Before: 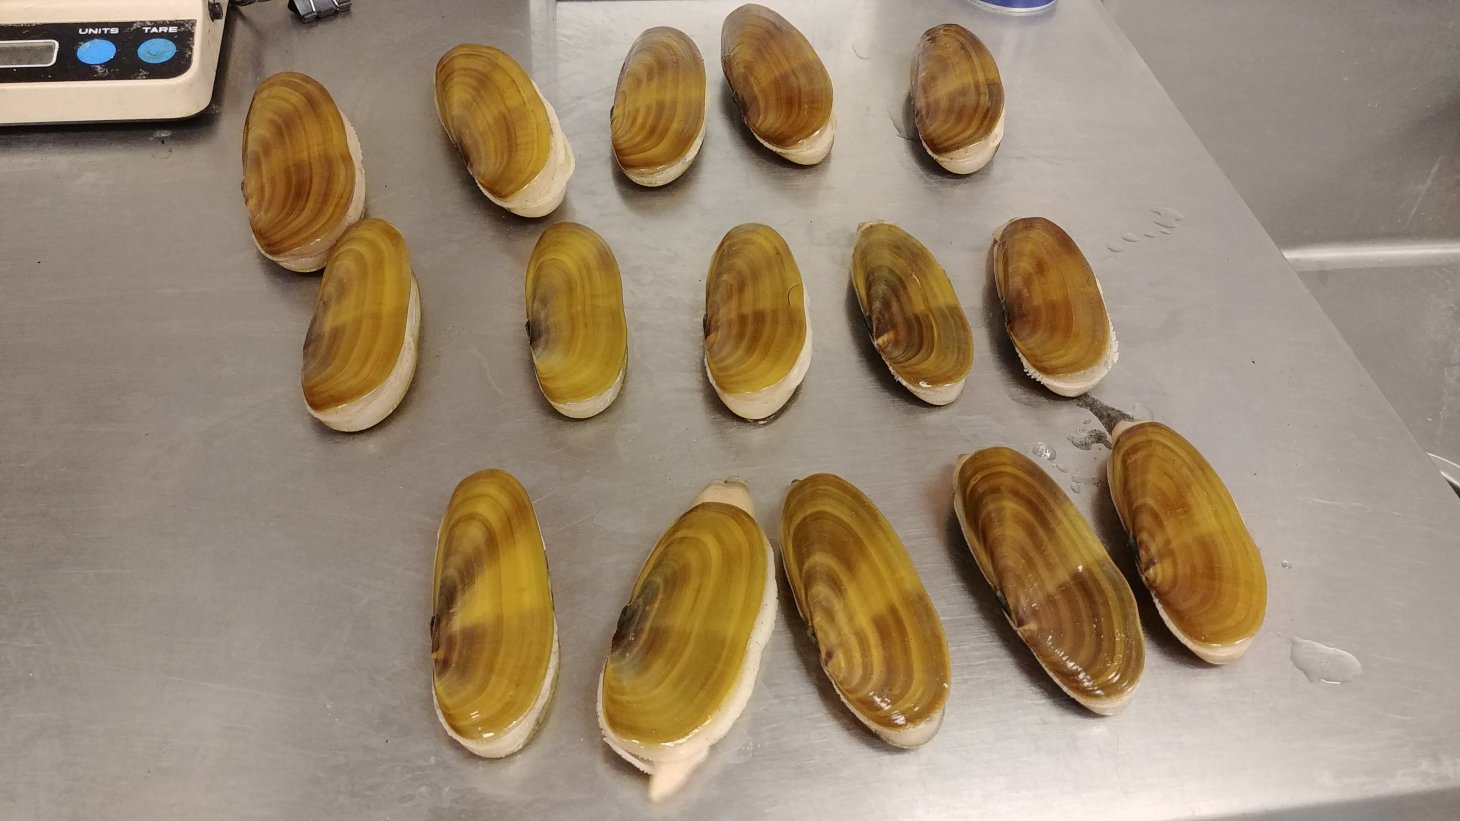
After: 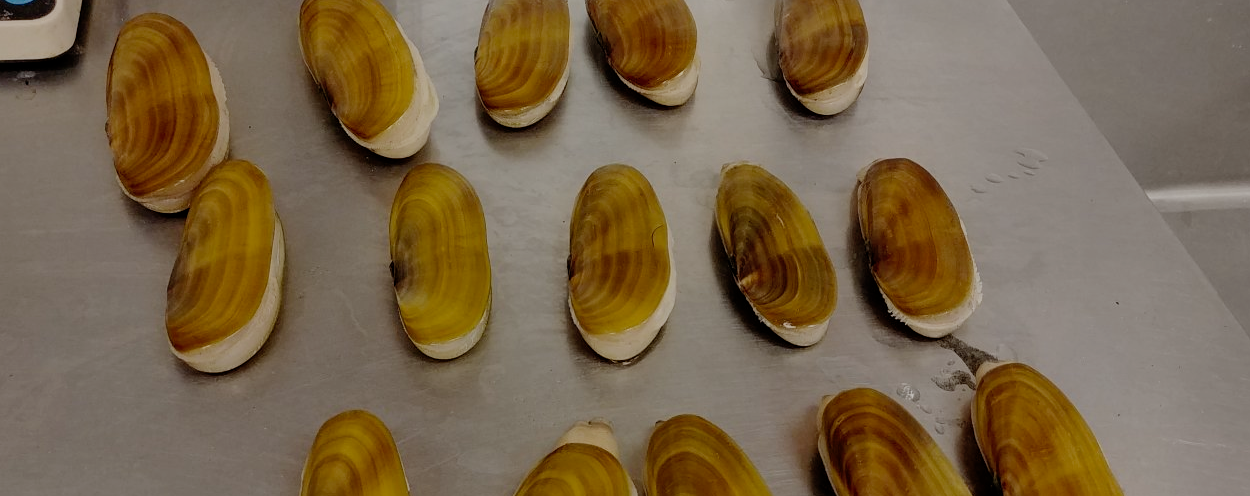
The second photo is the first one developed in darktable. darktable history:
filmic rgb: middle gray luminance 29%, black relative exposure -10.3 EV, white relative exposure 5.5 EV, threshold 6 EV, target black luminance 0%, hardness 3.95, latitude 2.04%, contrast 1.132, highlights saturation mix 5%, shadows ↔ highlights balance 15.11%, add noise in highlights 0, preserve chrominance no, color science v3 (2019), use custom middle-gray values true, iterations of high-quality reconstruction 0, contrast in highlights soft, enable highlight reconstruction true
shadows and highlights: on, module defaults
crop and rotate: left 9.345%, top 7.22%, right 4.982%, bottom 32.331%
